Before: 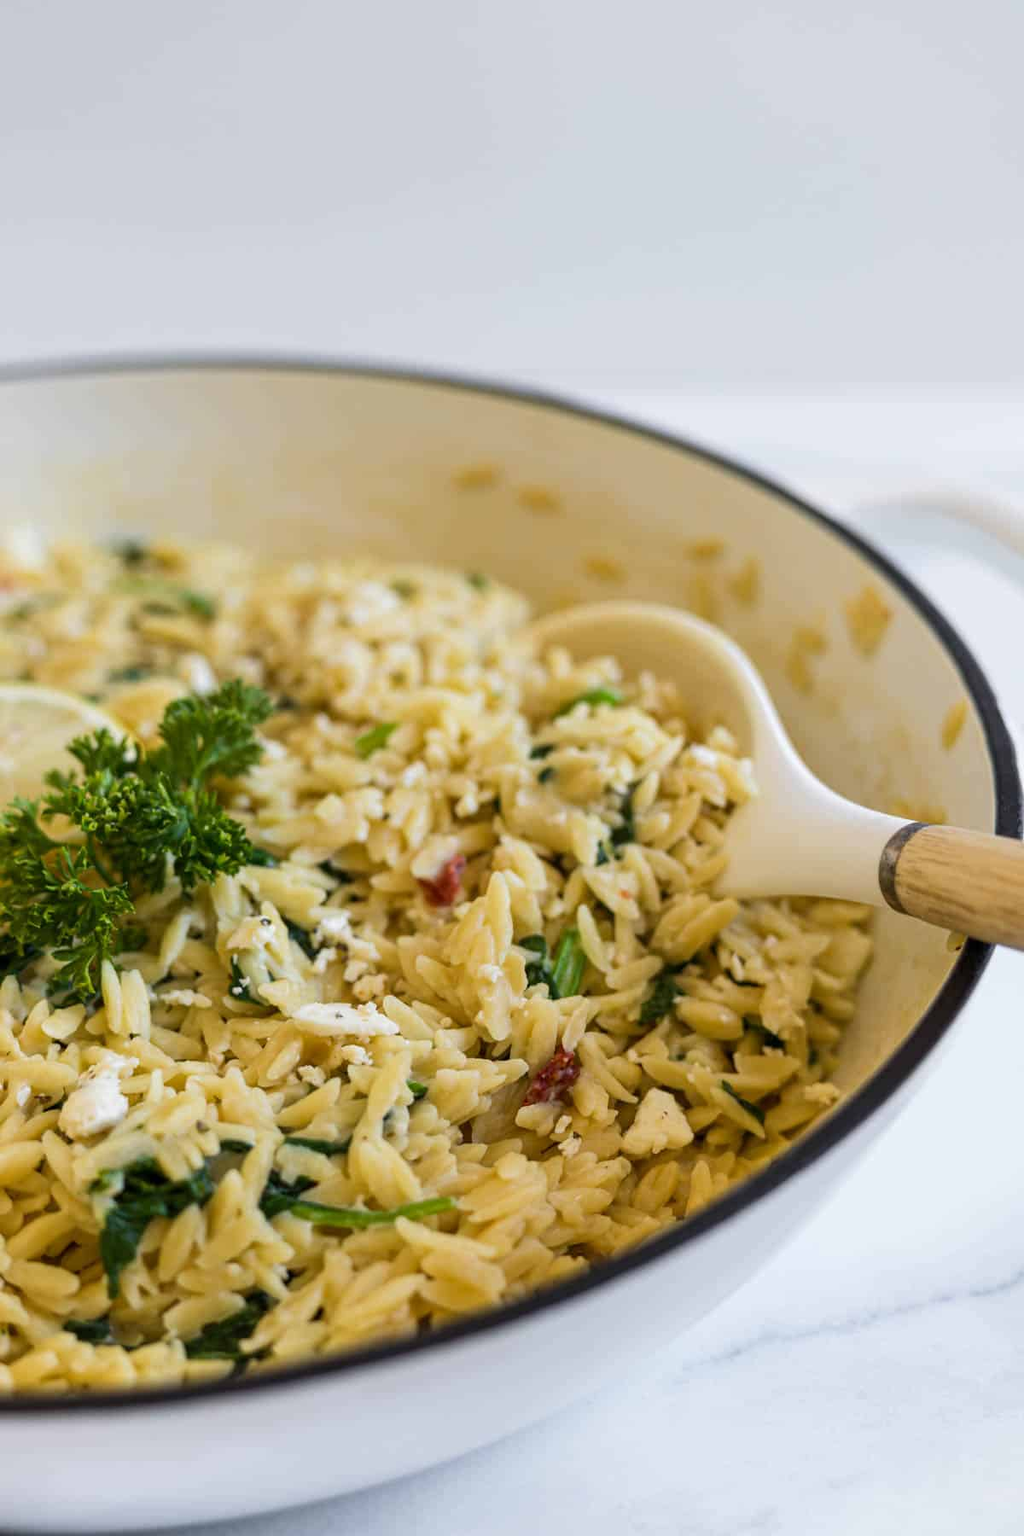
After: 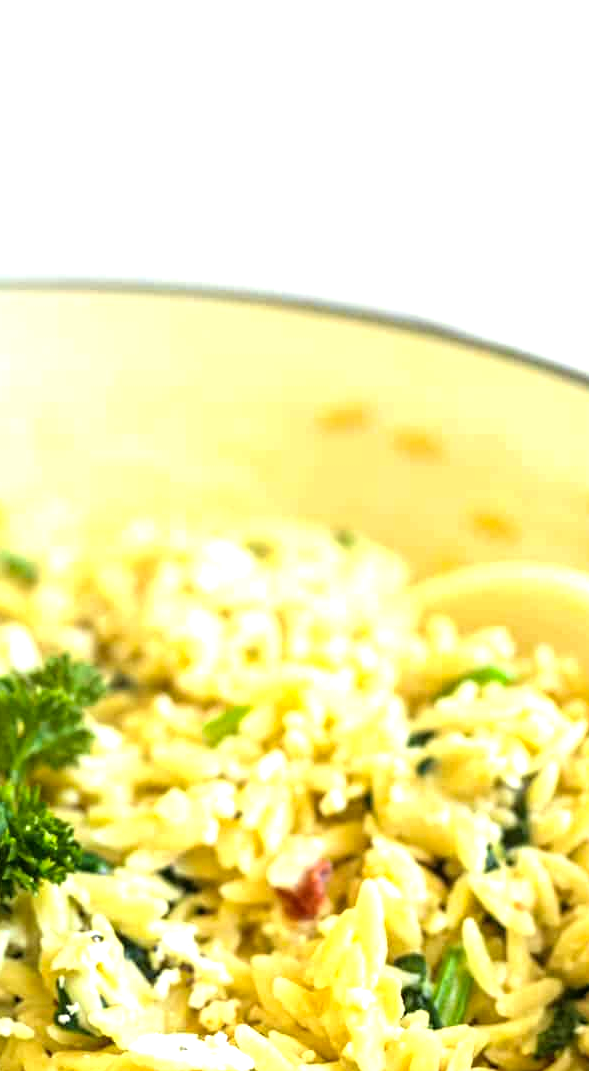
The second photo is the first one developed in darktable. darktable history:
tone equalizer: -8 EV -0.729 EV, -7 EV -0.673 EV, -6 EV -0.562 EV, -5 EV -0.405 EV, -3 EV 0.404 EV, -2 EV 0.6 EV, -1 EV 0.691 EV, +0 EV 0.78 EV
crop: left 17.889%, top 7.924%, right 32.978%, bottom 32.554%
color correction: highlights a* -5.68, highlights b* 11.32
exposure: exposure 0.565 EV, compensate highlight preservation false
